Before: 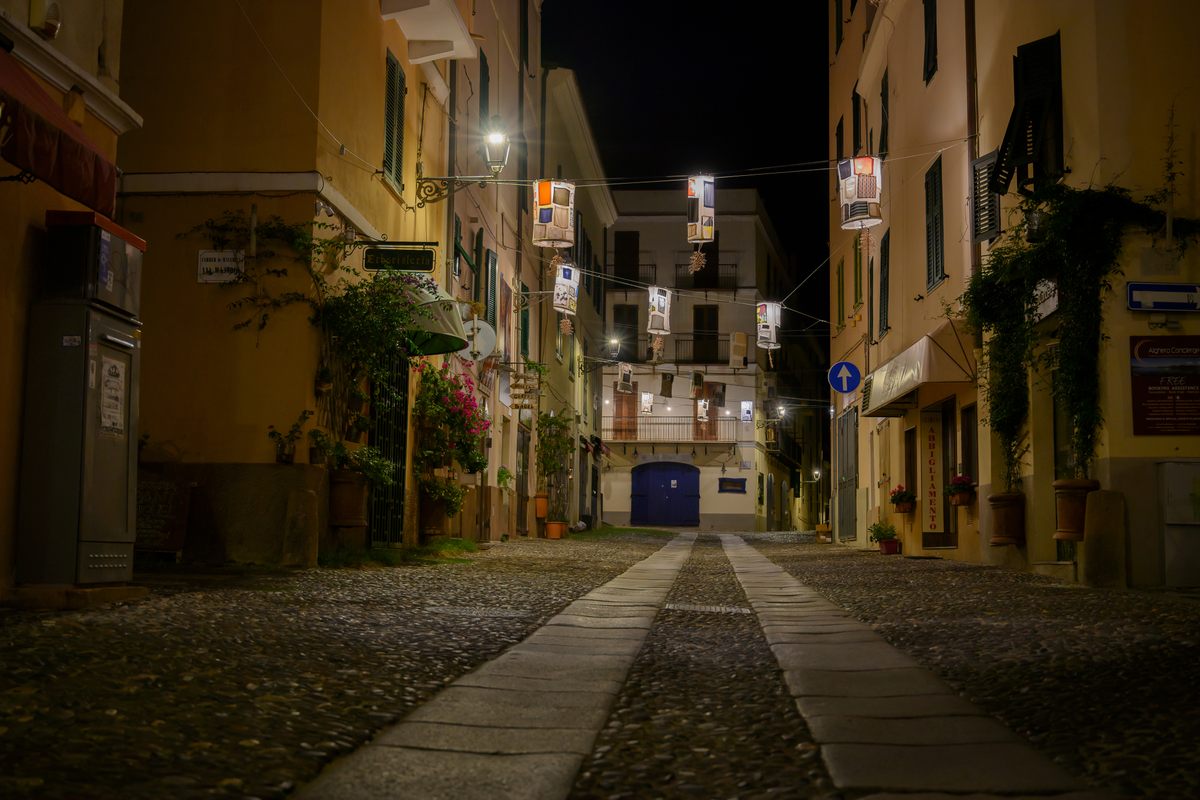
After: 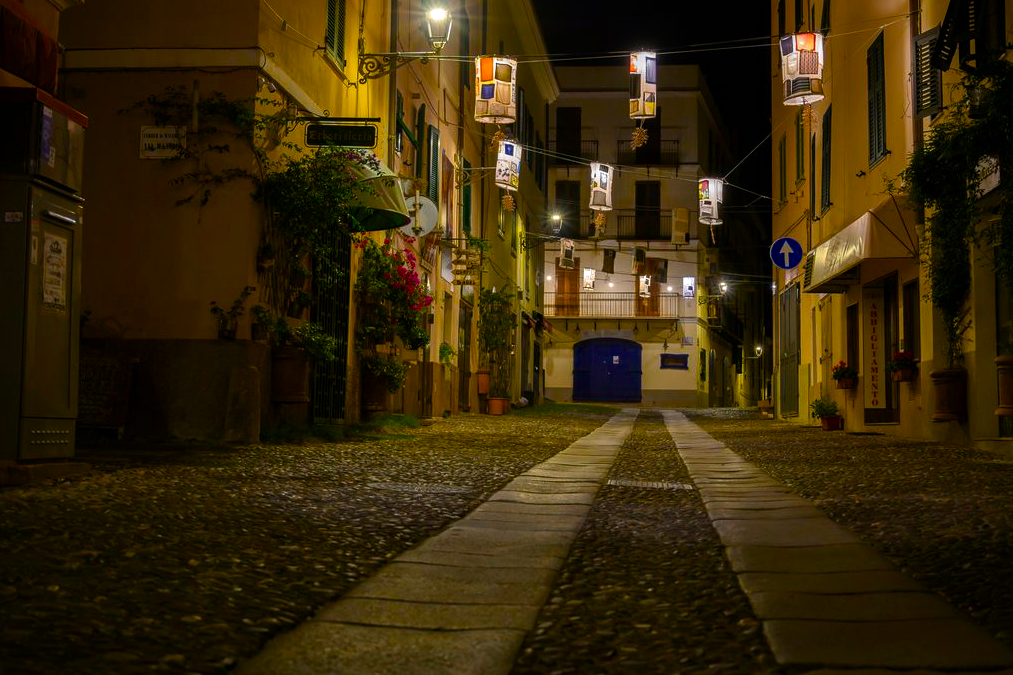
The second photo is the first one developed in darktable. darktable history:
color balance rgb: linear chroma grading › global chroma 9%, perceptual saturation grading › global saturation 36%, perceptual saturation grading › shadows 35%, perceptual brilliance grading › global brilliance 15%, perceptual brilliance grading › shadows -35%, global vibrance 15%
crop and rotate: left 4.842%, top 15.51%, right 10.668%
